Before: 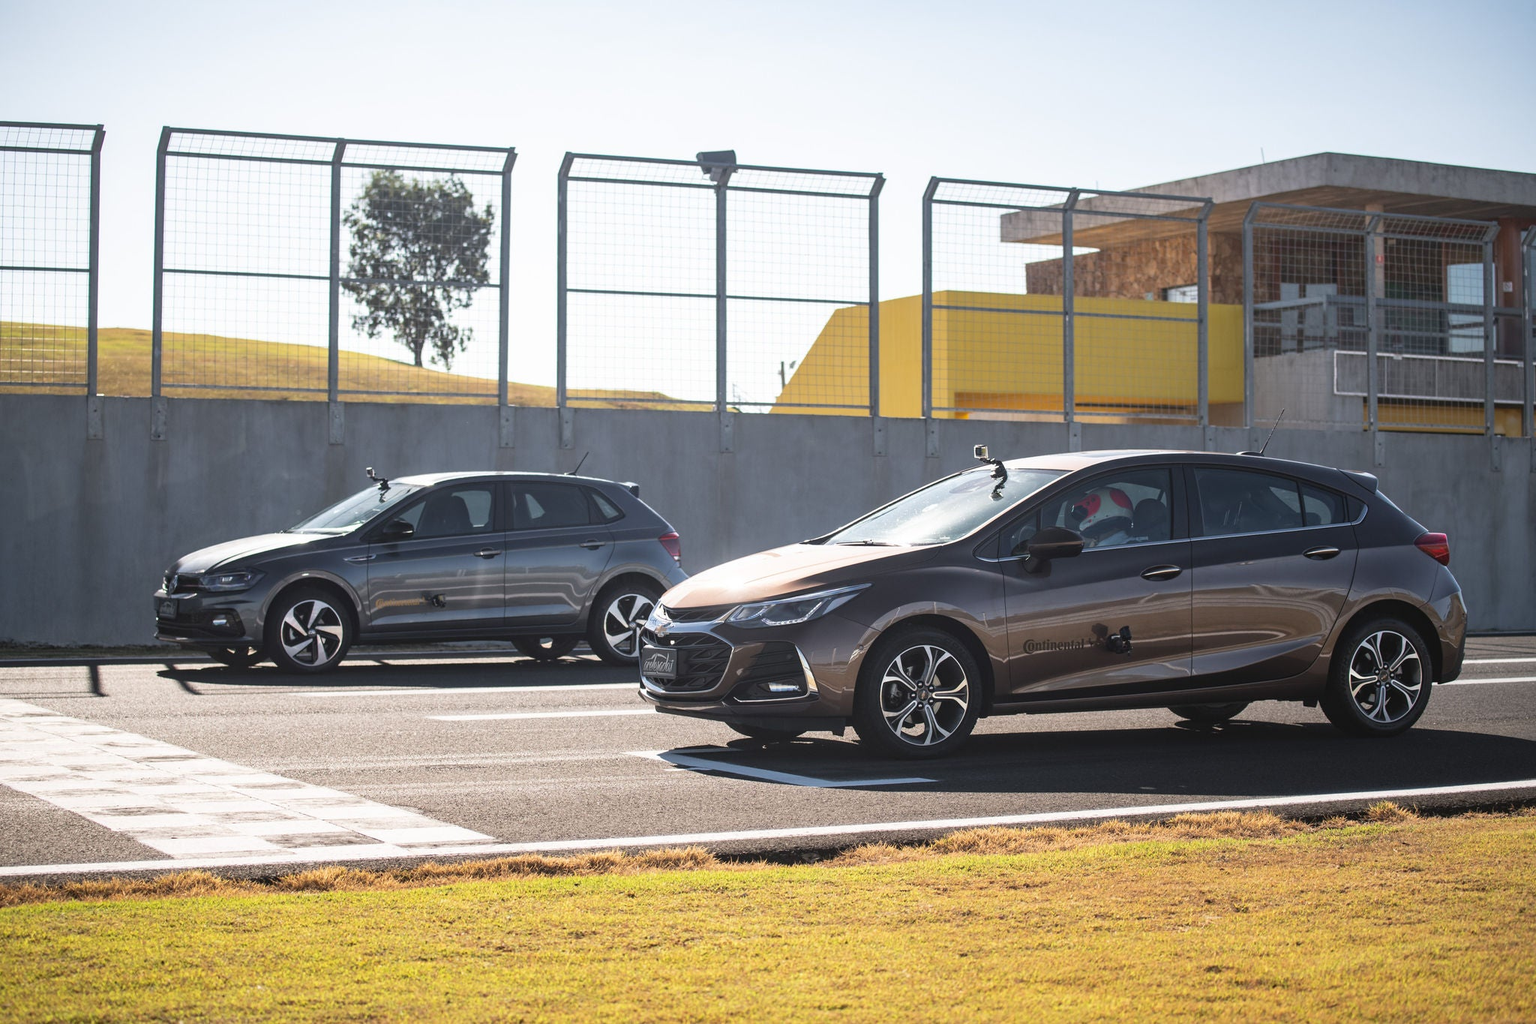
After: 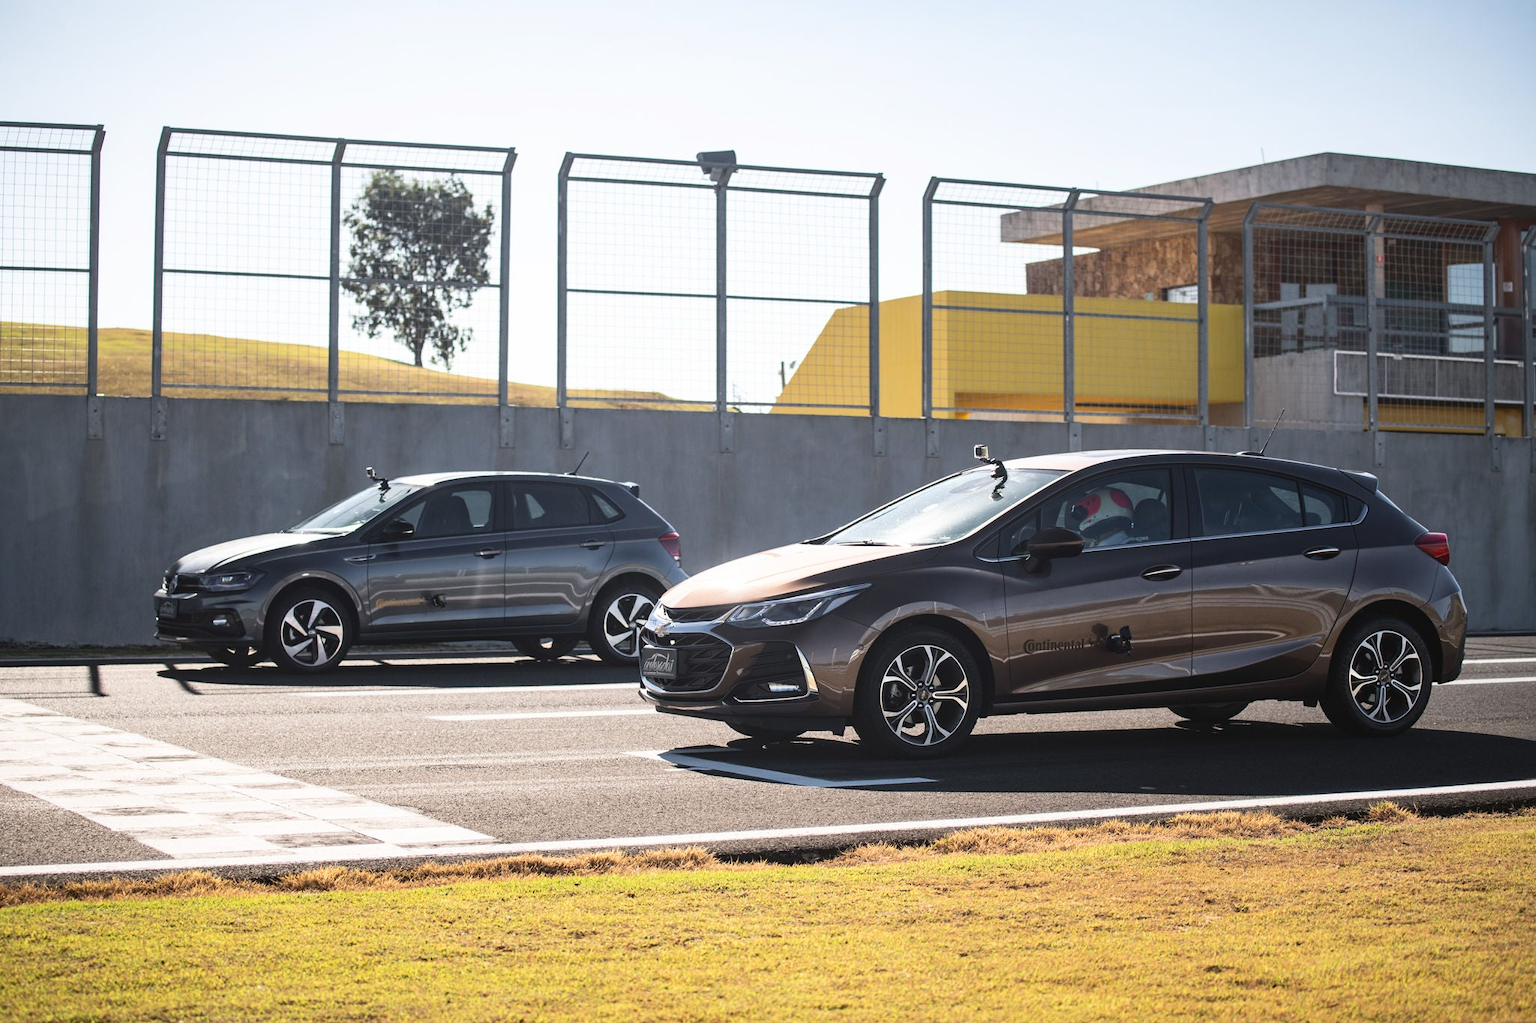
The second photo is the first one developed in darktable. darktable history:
color zones: curves: ch0 [(0.068, 0.464) (0.25, 0.5) (0.48, 0.508) (0.75, 0.536) (0.886, 0.476) (0.967, 0.456)]; ch1 [(0.066, 0.456) (0.25, 0.5) (0.616, 0.508) (0.746, 0.56) (0.934, 0.444)], mix -121.5%
contrast brightness saturation: contrast 0.142
